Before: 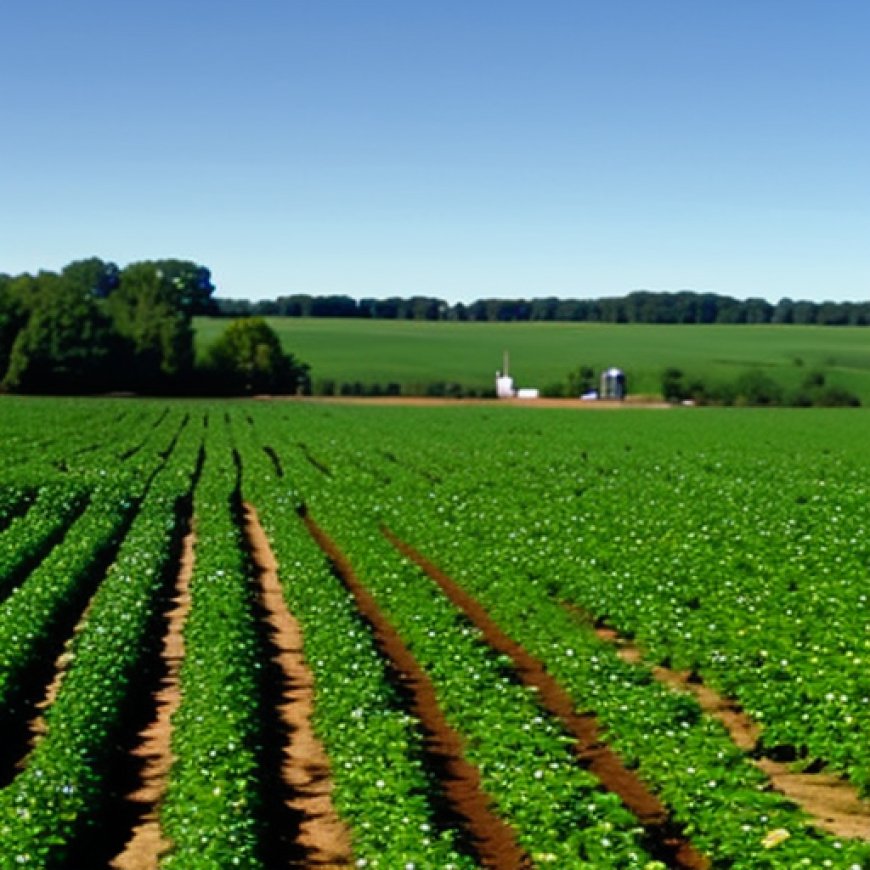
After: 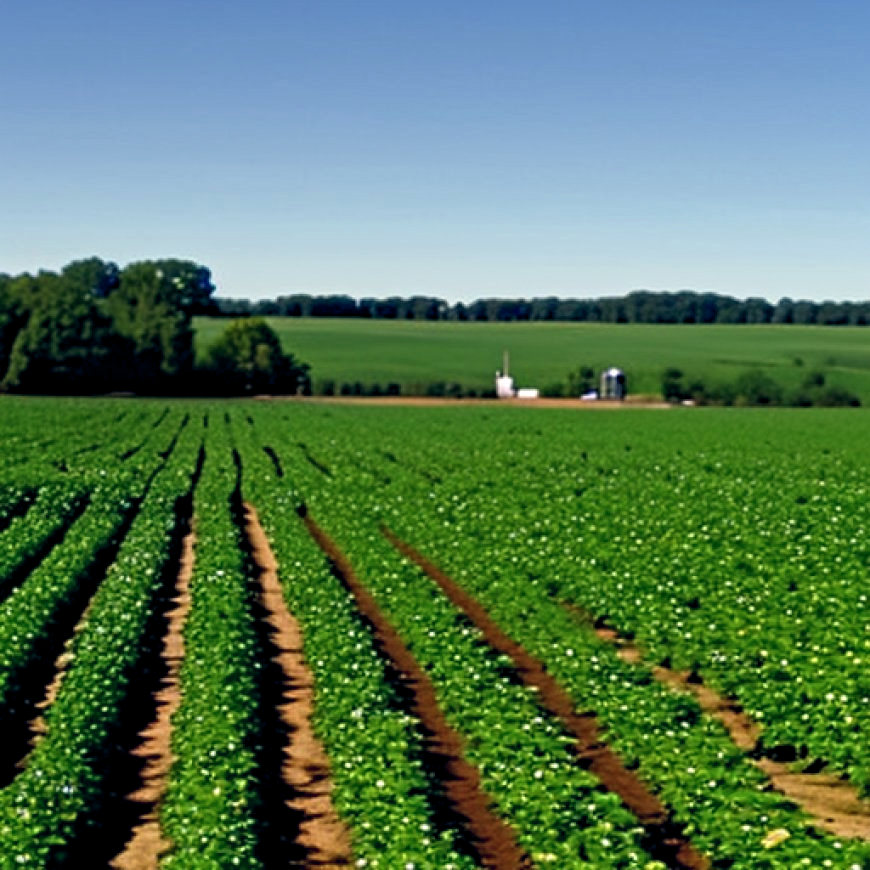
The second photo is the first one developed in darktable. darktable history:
color balance rgb: shadows lift › hue 87.51°, highlights gain › chroma 1.62%, highlights gain › hue 55.1°, global offset › chroma 0.06%, global offset › hue 253.66°, linear chroma grading › global chroma 0.5%
contrast equalizer: y [[0.5, 0.501, 0.525, 0.597, 0.58, 0.514], [0.5 ×6], [0.5 ×6], [0 ×6], [0 ×6]]
rotate and perspective: automatic cropping original format, crop left 0, crop top 0
exposure: black level correction 0.001, exposure -0.125 EV, compensate exposure bias true, compensate highlight preservation false
